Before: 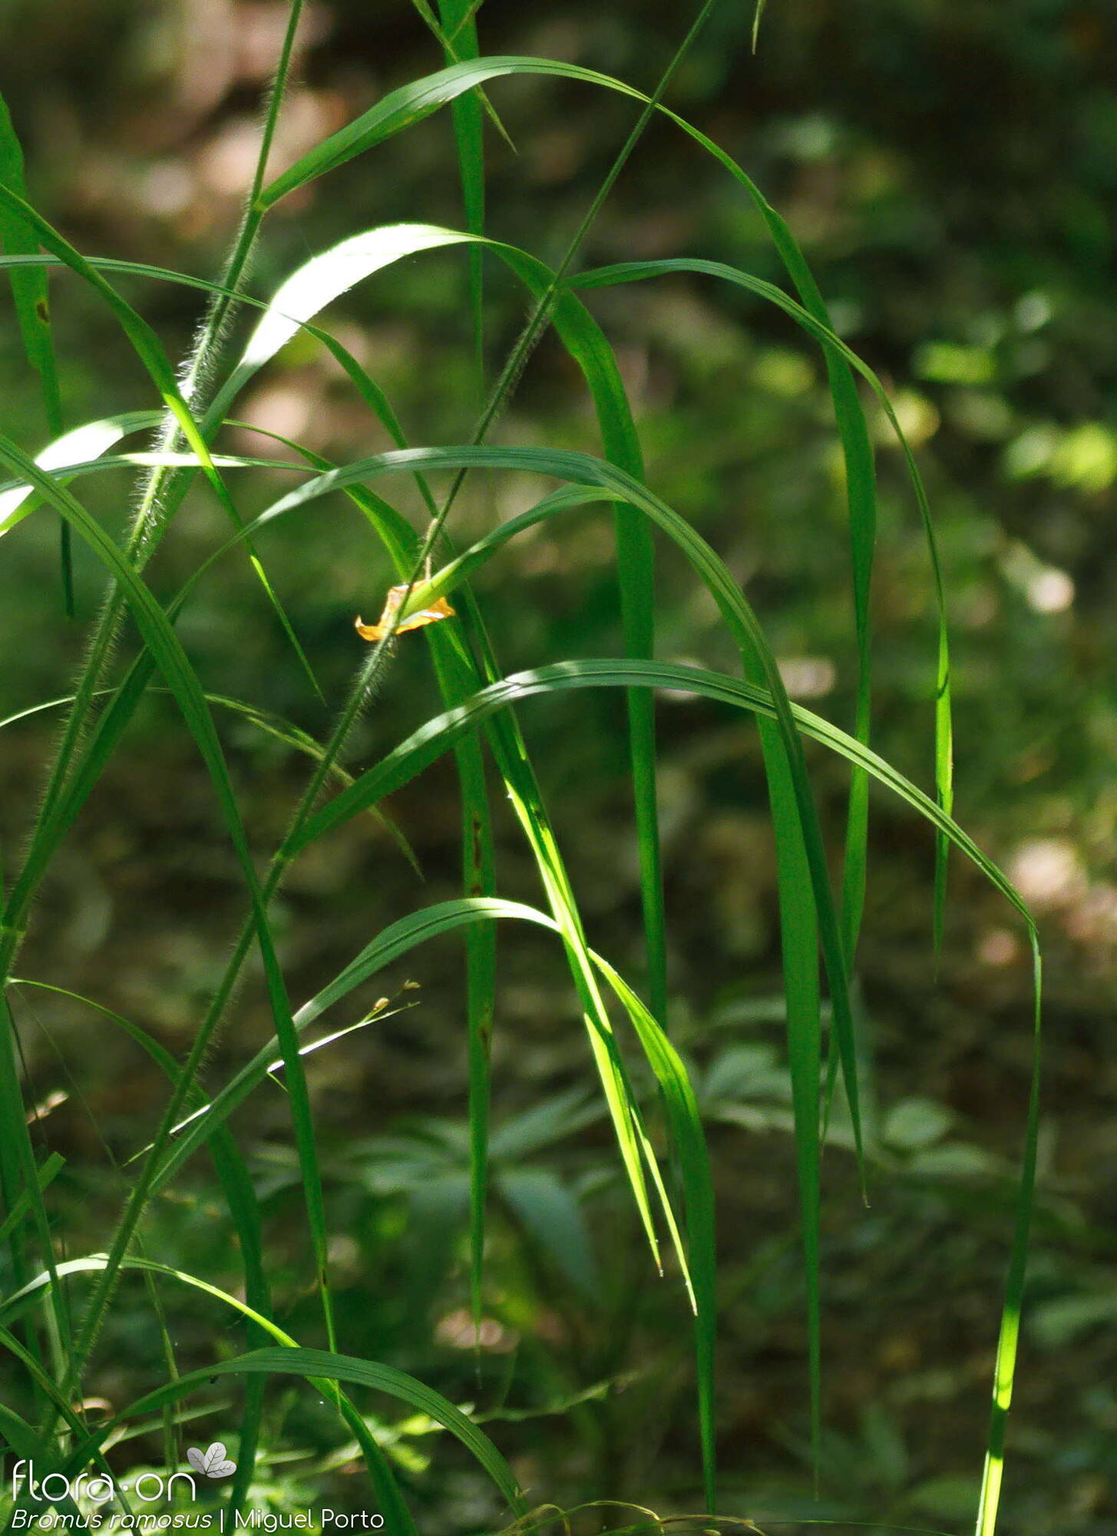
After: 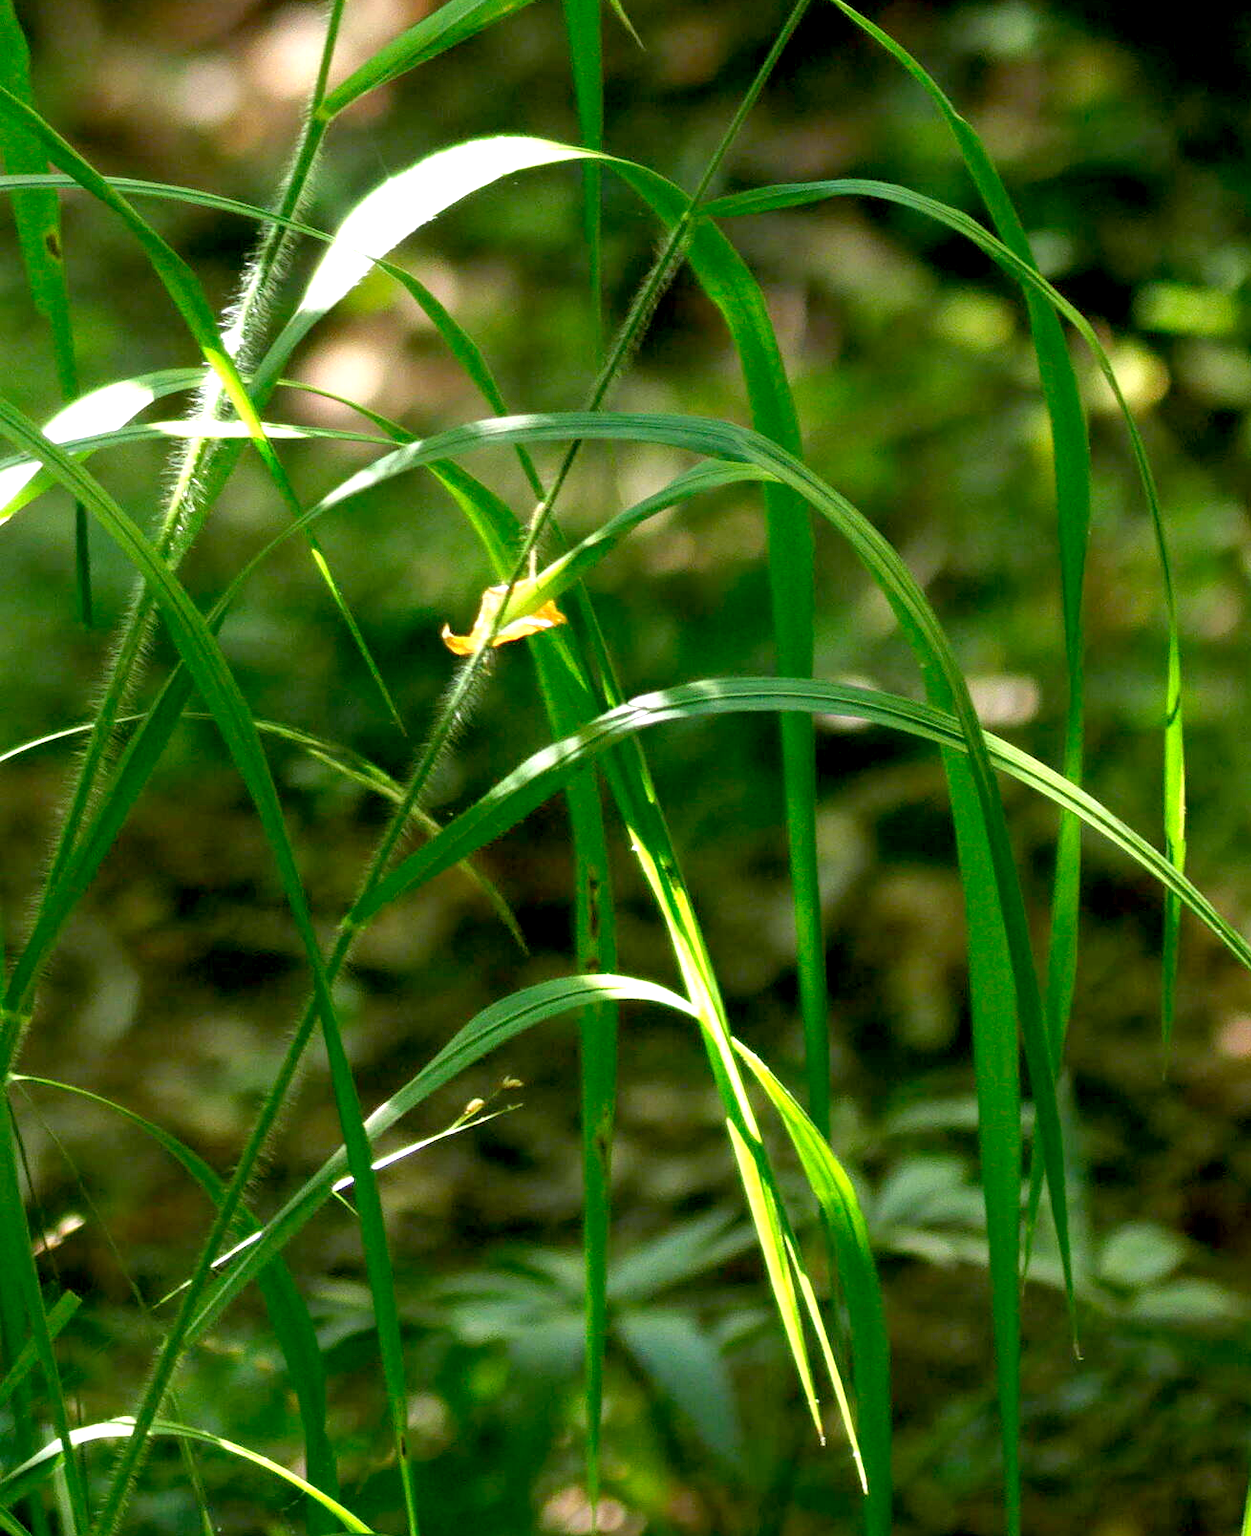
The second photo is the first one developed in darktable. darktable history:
exposure: black level correction 0.012, exposure 0.694 EV, compensate highlight preservation false
crop: top 7.47%, right 9.911%, bottom 12.093%
